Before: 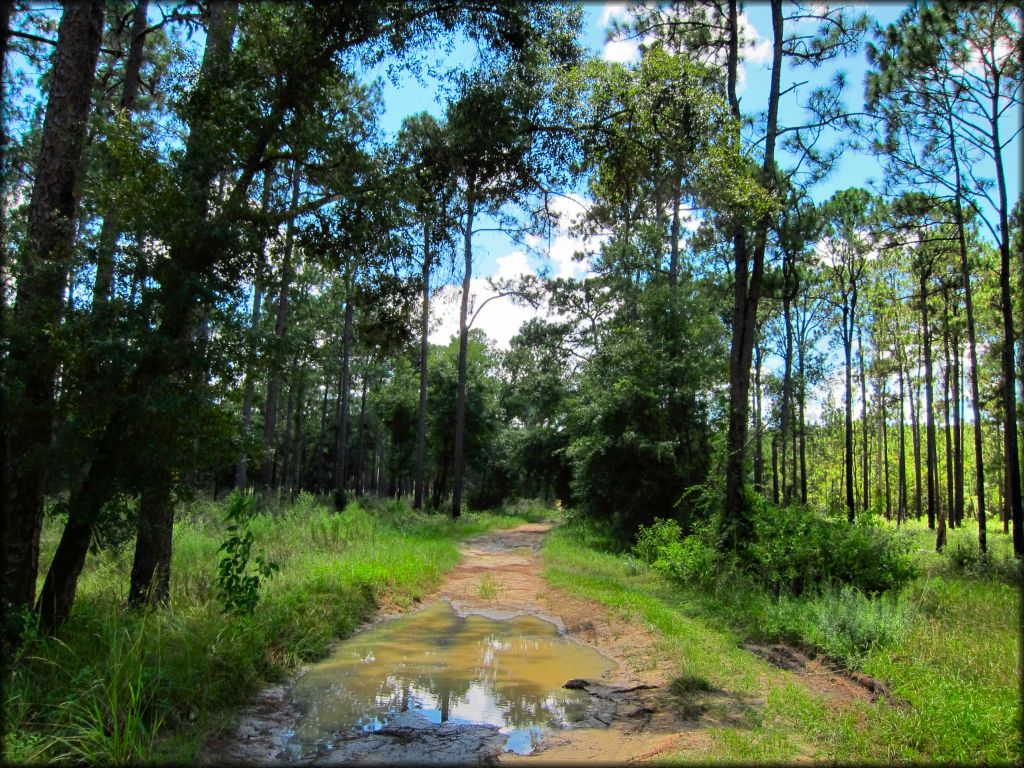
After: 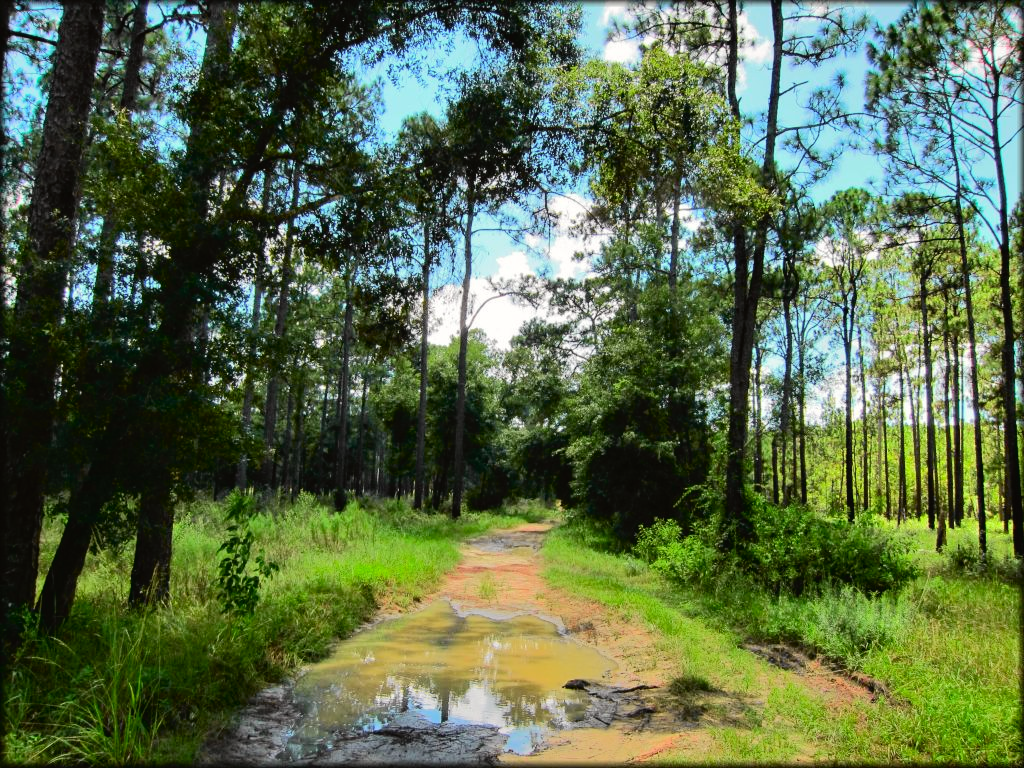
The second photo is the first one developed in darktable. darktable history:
tone curve: curves: ch0 [(0, 0.019) (0.066, 0.054) (0.184, 0.184) (0.369, 0.417) (0.501, 0.586) (0.617, 0.71) (0.743, 0.787) (0.997, 0.997)]; ch1 [(0, 0) (0.187, 0.156) (0.388, 0.372) (0.437, 0.428) (0.474, 0.472) (0.499, 0.5) (0.521, 0.514) (0.548, 0.567) (0.6, 0.629) (0.82, 0.831) (1, 1)]; ch2 [(0, 0) (0.234, 0.227) (0.352, 0.372) (0.459, 0.484) (0.5, 0.505) (0.518, 0.516) (0.529, 0.541) (0.56, 0.594) (0.607, 0.644) (0.74, 0.771) (0.858, 0.873) (0.999, 0.994)], color space Lab, independent channels, preserve colors none
